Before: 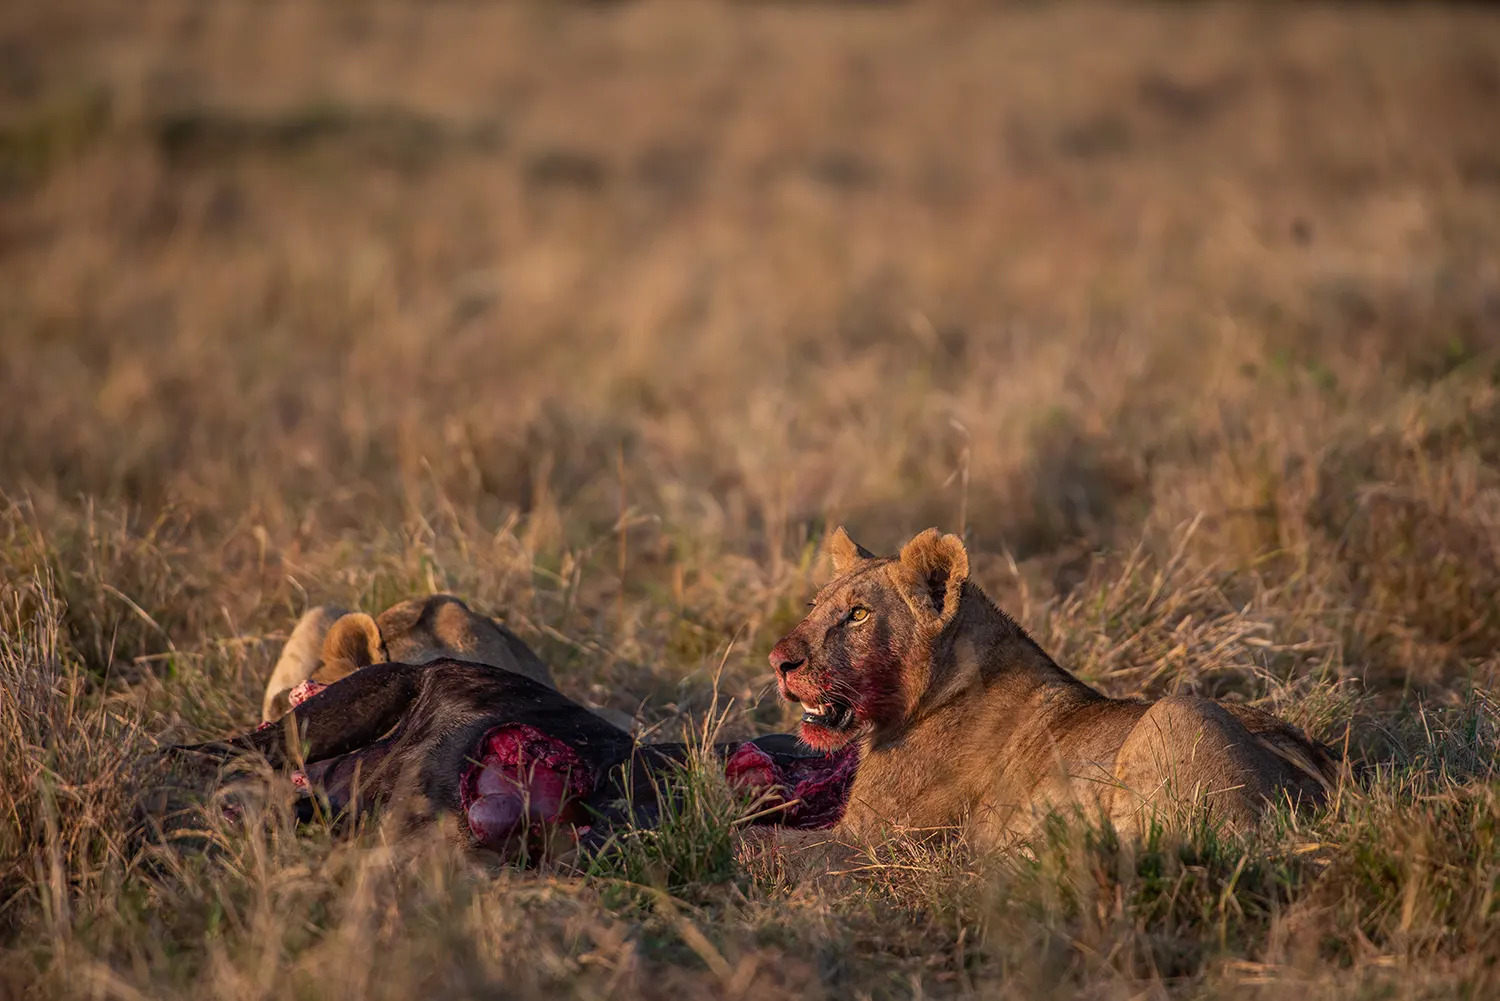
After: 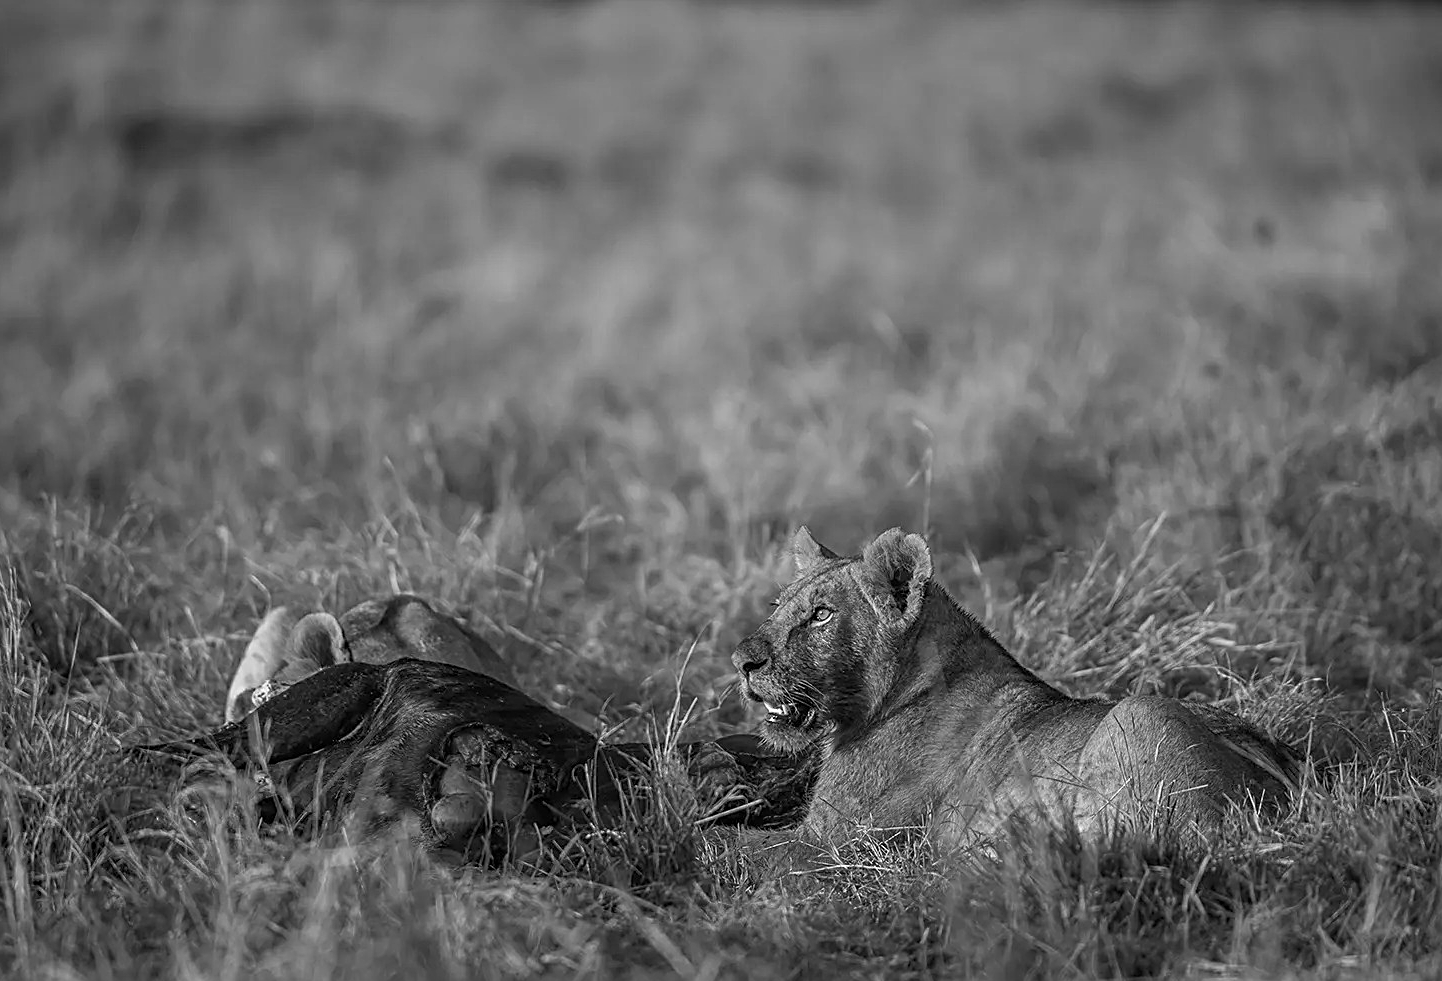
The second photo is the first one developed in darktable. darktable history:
sharpen: on, module defaults
color calibration: output gray [0.18, 0.41, 0.41, 0], x 0.354, y 0.368, temperature 4705.66 K, saturation algorithm version 1 (2020)
exposure: exposure 0.6 EV, compensate highlight preservation false
crop and rotate: left 2.533%, right 1.278%, bottom 1.969%
